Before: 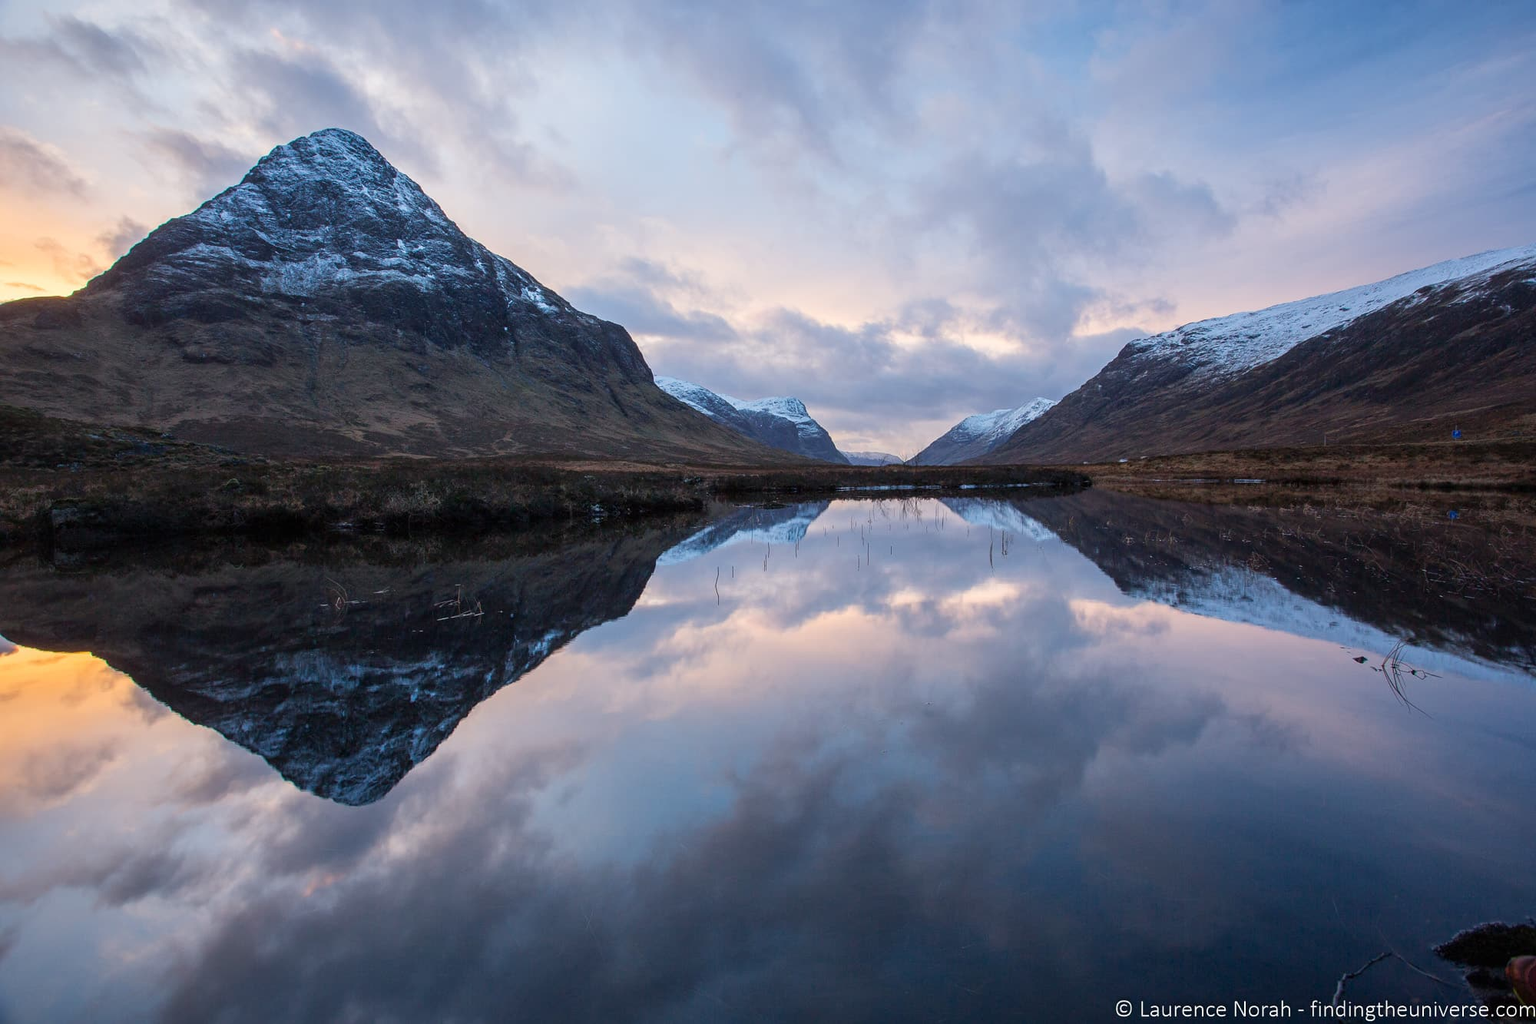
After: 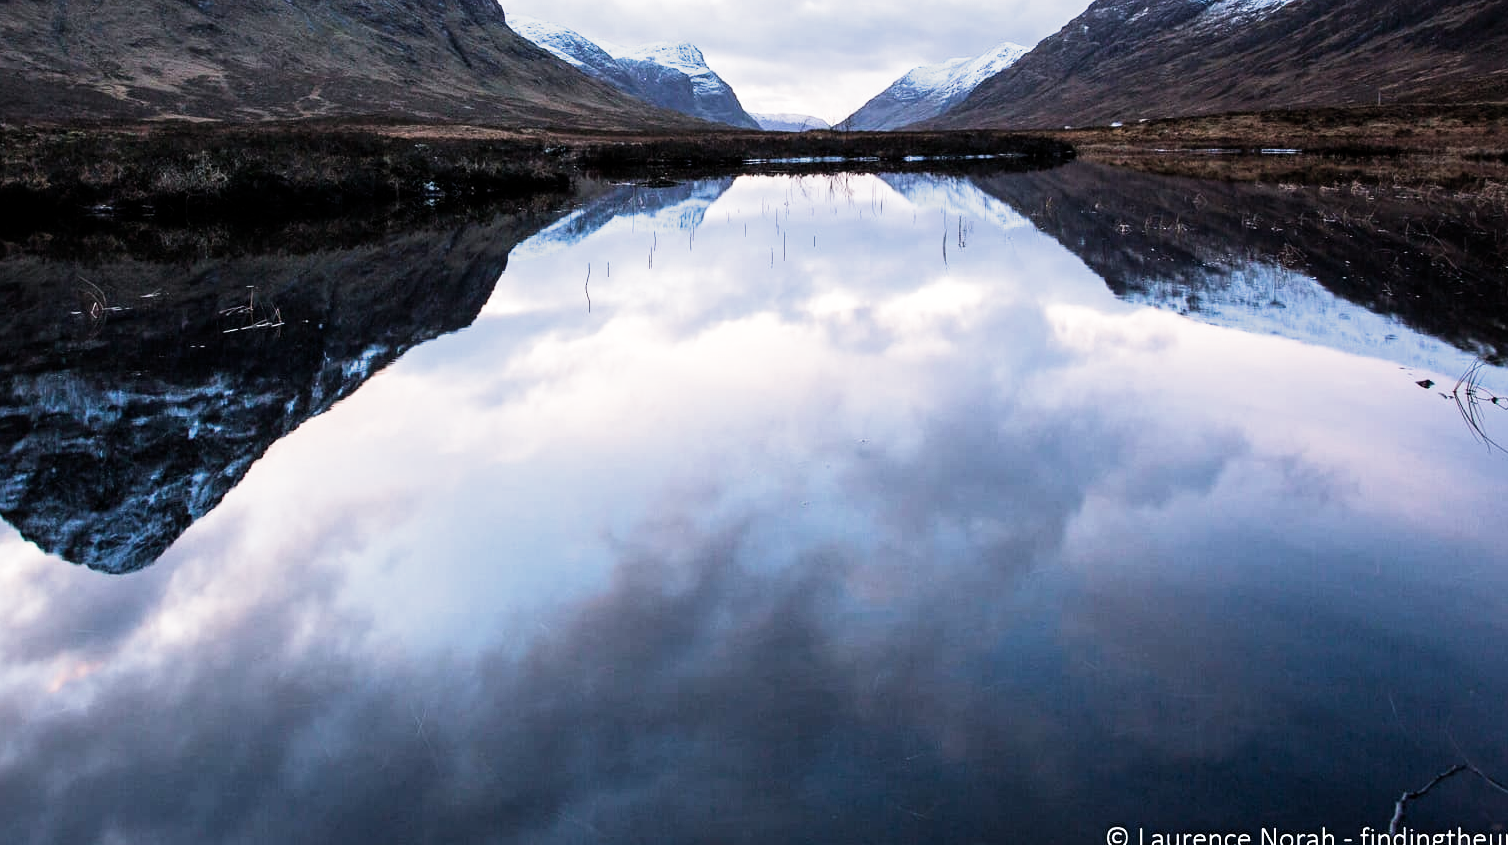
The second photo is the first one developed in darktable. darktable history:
tone equalizer: -8 EV -0.712 EV, -7 EV -0.722 EV, -6 EV -0.6 EV, -5 EV -0.425 EV, -3 EV 0.402 EV, -2 EV 0.6 EV, -1 EV 0.677 EV, +0 EV 0.77 EV, edges refinement/feathering 500, mask exposure compensation -1.57 EV, preserve details no
crop and rotate: left 17.303%, top 35.652%, right 7.269%, bottom 0.919%
filmic rgb: middle gray luminance 9.37%, black relative exposure -10.54 EV, white relative exposure 3.44 EV, target black luminance 0%, hardness 6, latitude 59.68%, contrast 1.088, highlights saturation mix 4.31%, shadows ↔ highlights balance 28.61%, add noise in highlights 0, color science v3 (2019), use custom middle-gray values true, contrast in highlights soft
